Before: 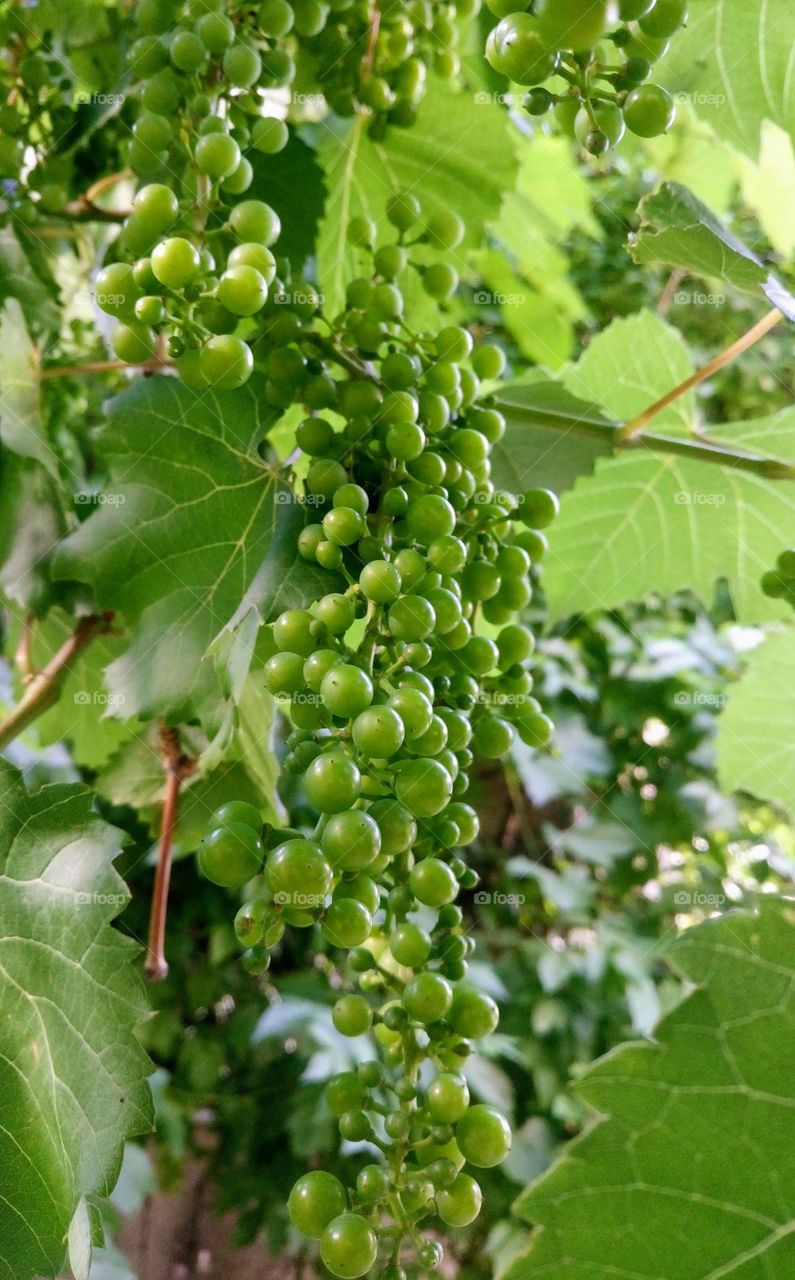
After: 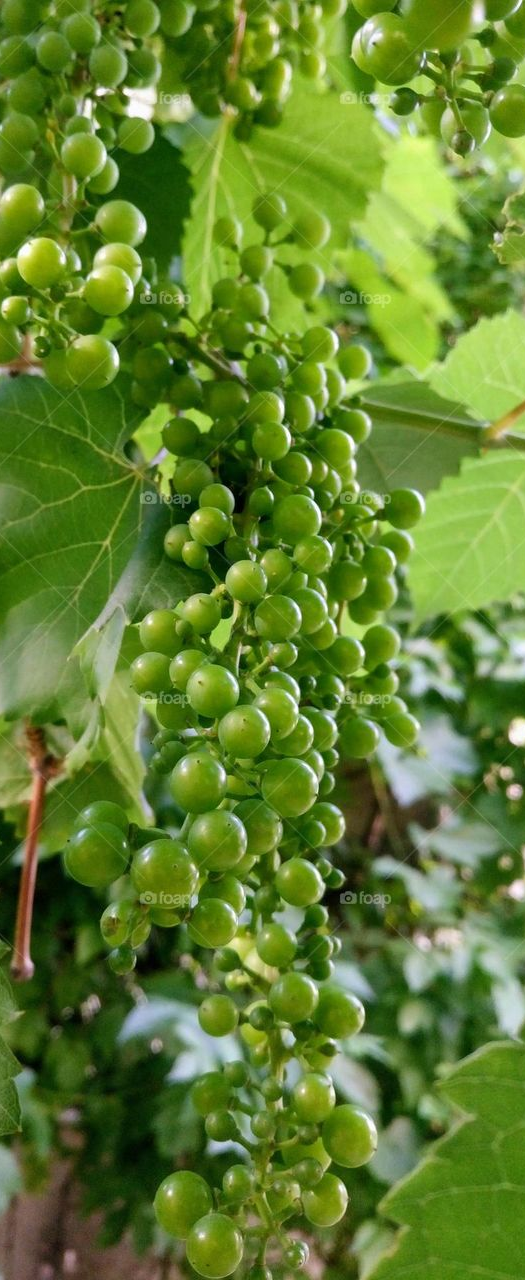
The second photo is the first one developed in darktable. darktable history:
crop: left 16.967%, right 16.943%
